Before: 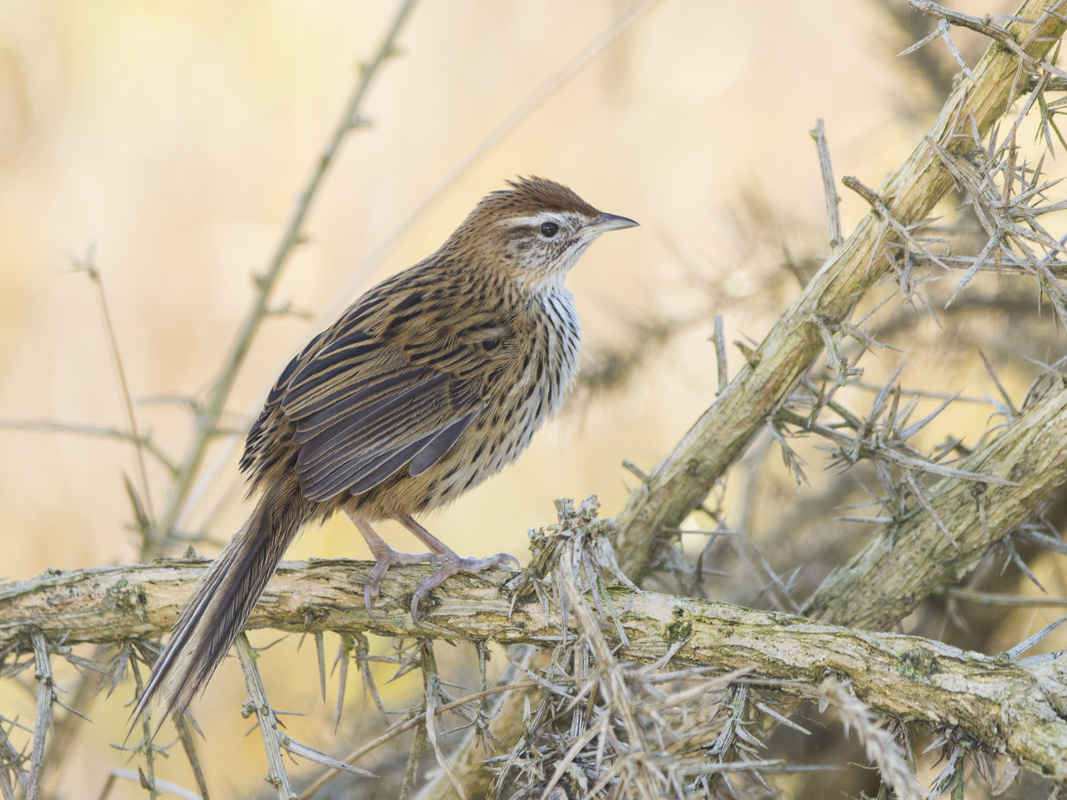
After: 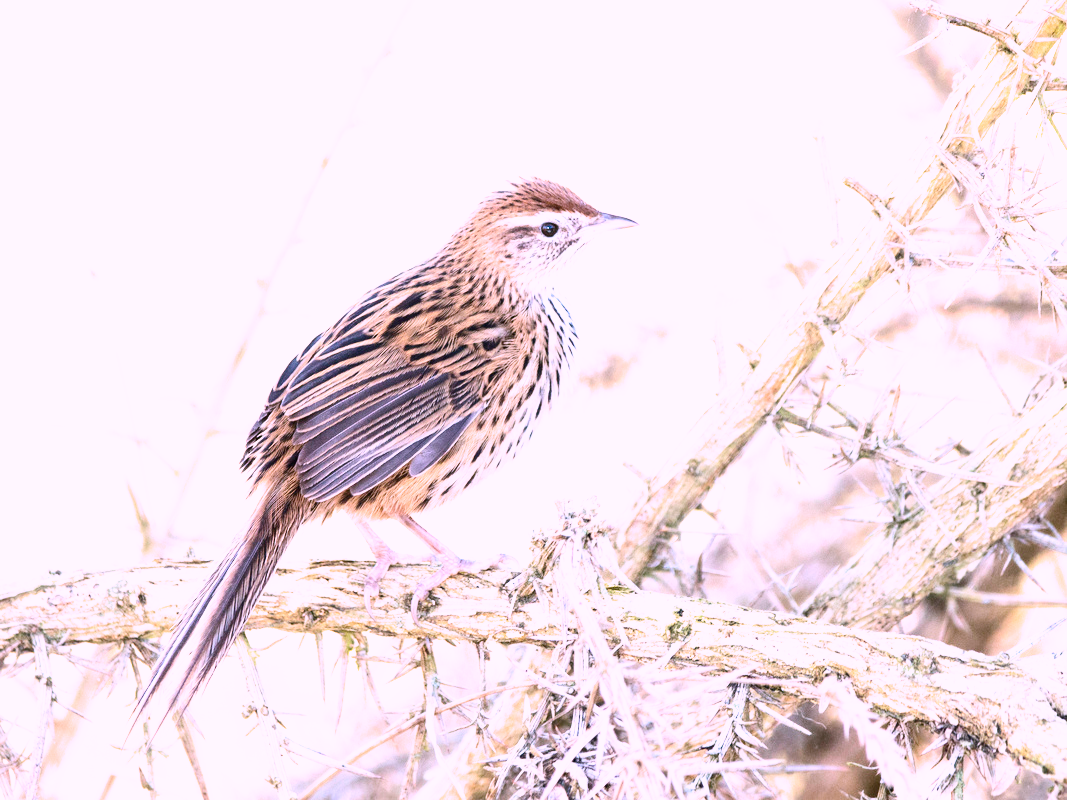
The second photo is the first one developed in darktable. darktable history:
filmic rgb: middle gray luminance 8.8%, black relative exposure -6.3 EV, white relative exposure 2.7 EV, threshold 6 EV, target black luminance 0%, hardness 4.74, latitude 73.47%, contrast 1.332, shadows ↔ highlights balance 10.13%, add noise in highlights 0, preserve chrominance no, color science v3 (2019), use custom middle-gray values true, iterations of high-quality reconstruction 0, contrast in highlights soft, enable highlight reconstruction true
color correction: highlights a* 15.46, highlights b* -20.56
contrast brightness saturation: contrast 0.24, brightness 0.09
